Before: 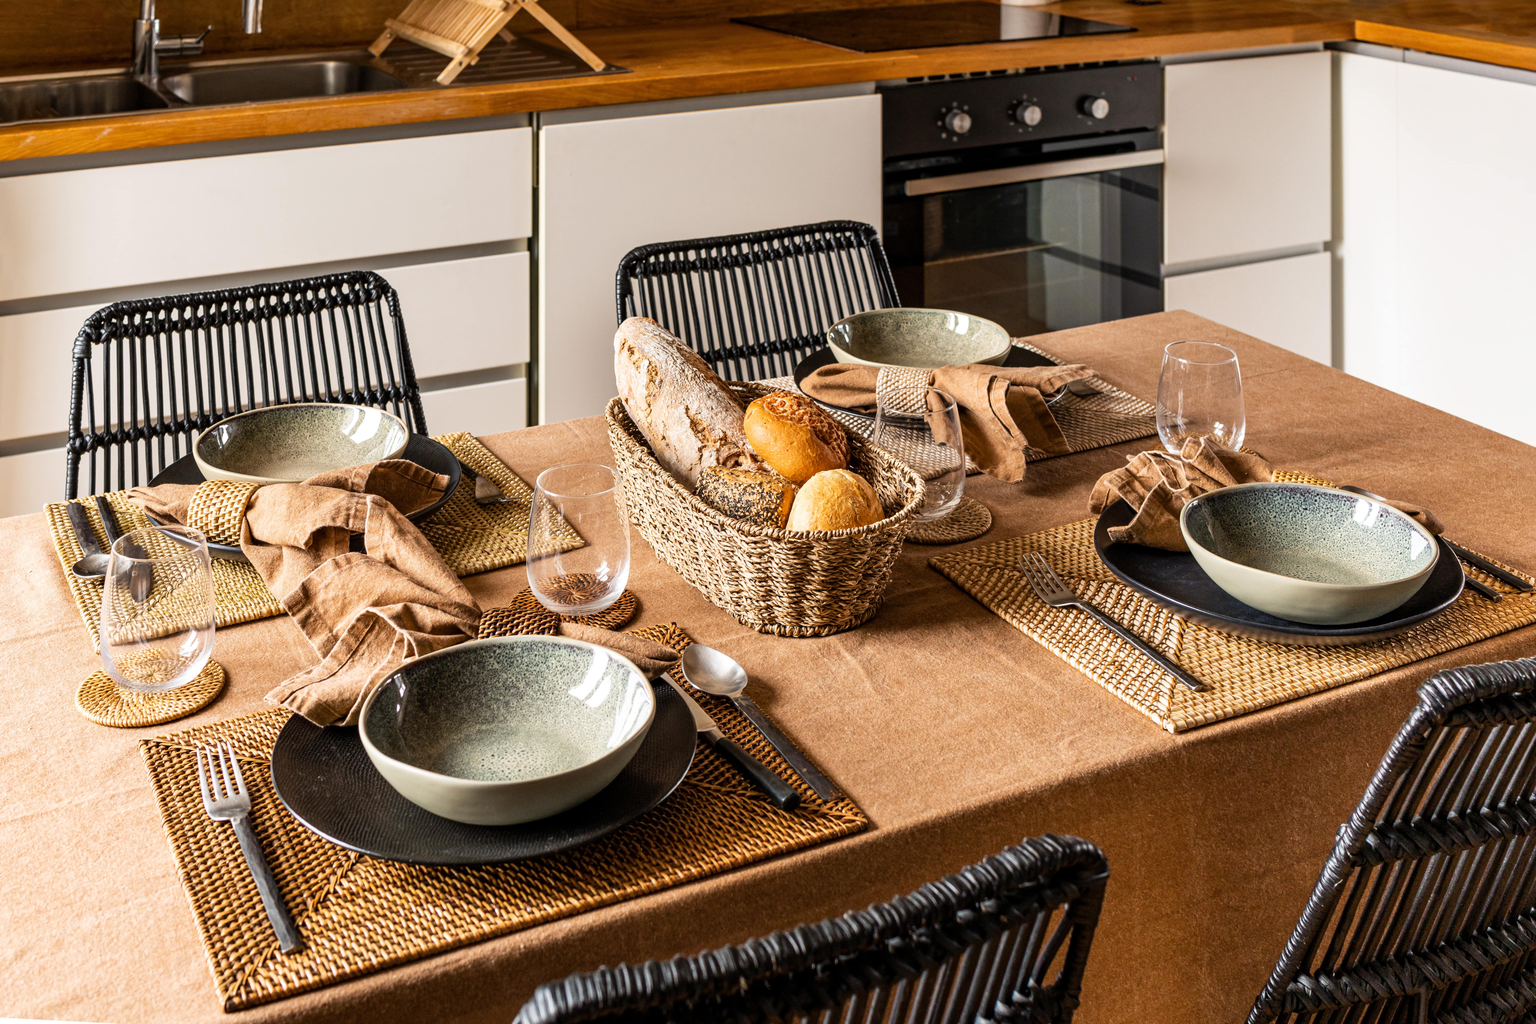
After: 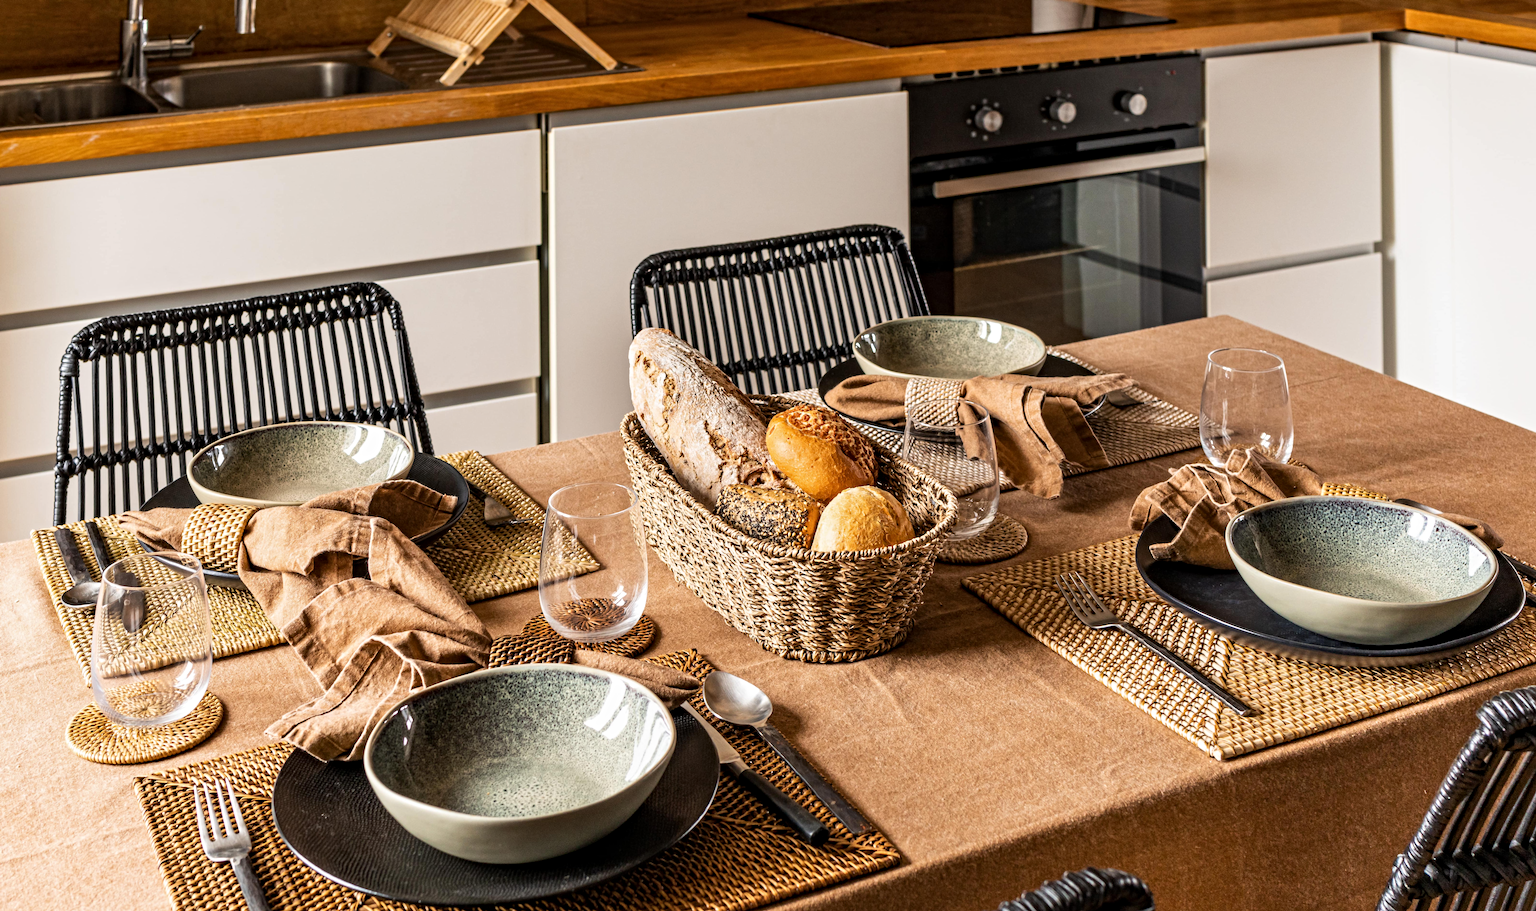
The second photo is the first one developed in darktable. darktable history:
exposure: exposure -0.042 EV, compensate exposure bias true, compensate highlight preservation false
crop and rotate: angle 0.518°, left 0.308%, right 3.296%, bottom 14.157%
contrast equalizer: y [[0.5, 0.5, 0.544, 0.569, 0.5, 0.5], [0.5 ×6], [0.5 ×6], [0 ×6], [0 ×6]]
